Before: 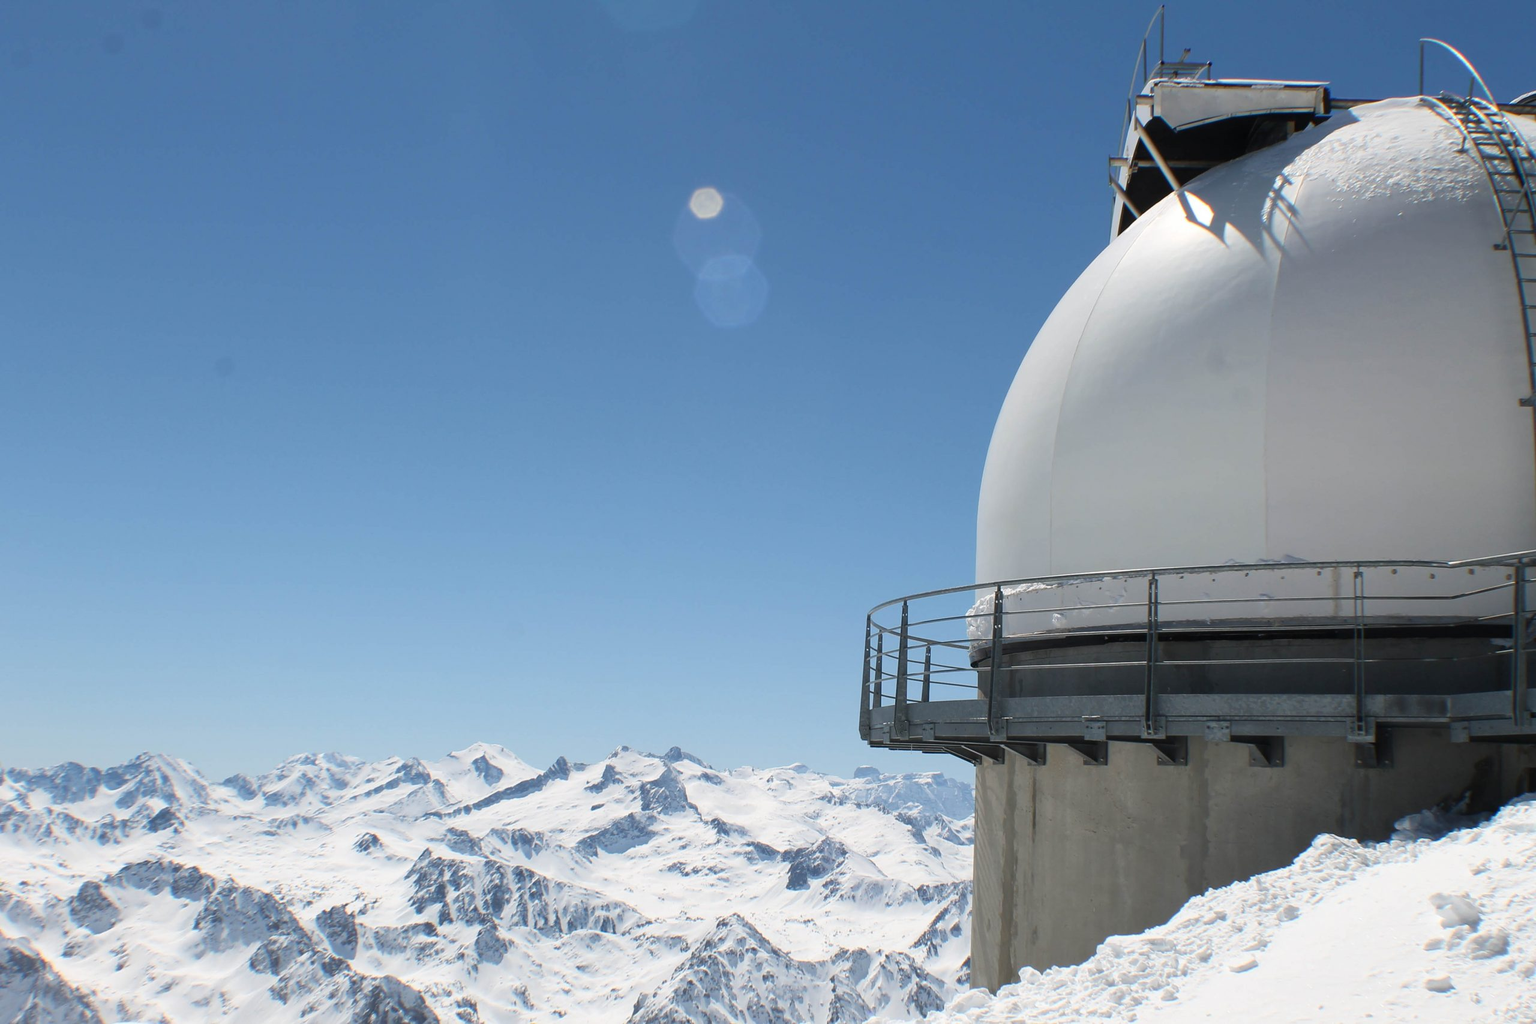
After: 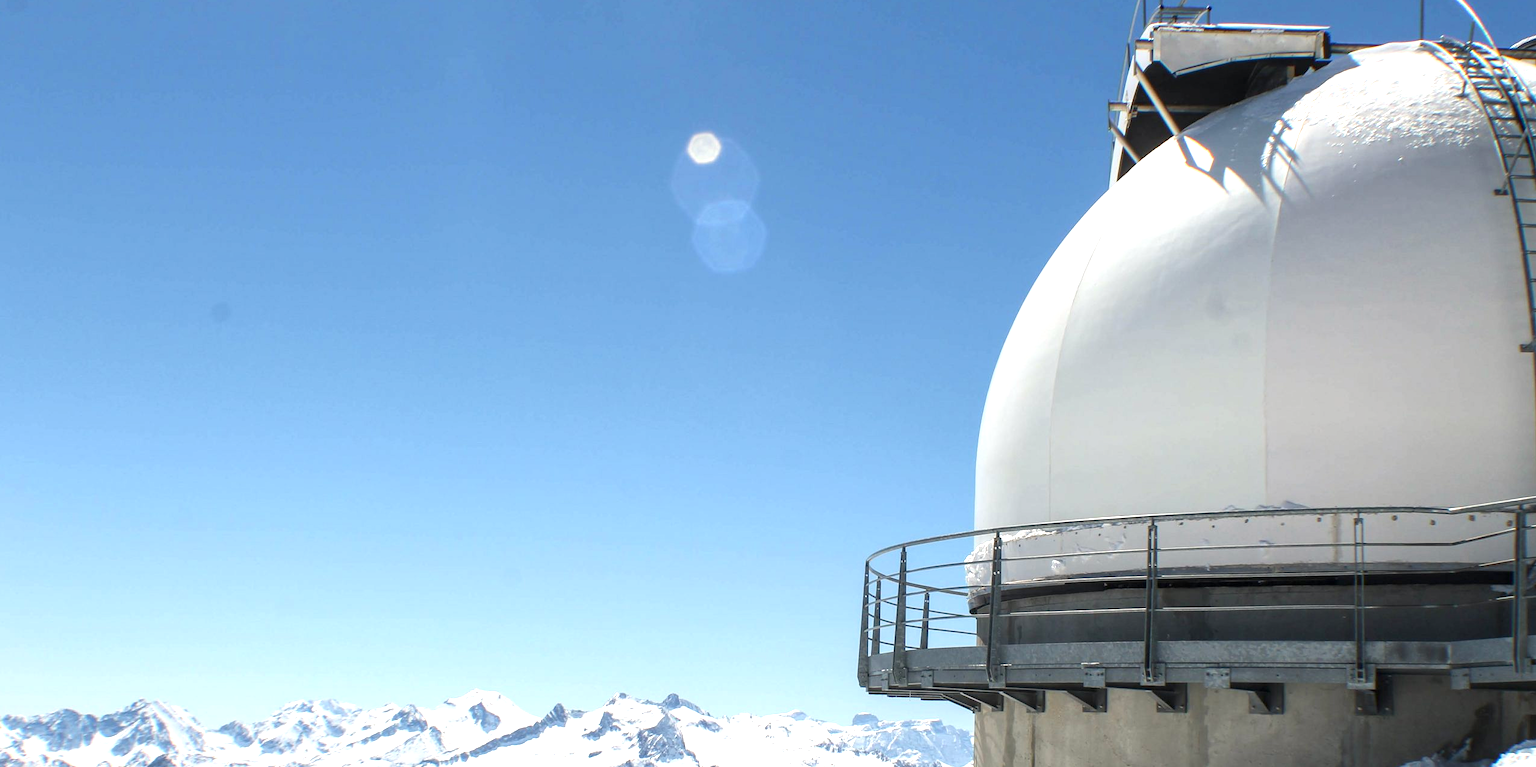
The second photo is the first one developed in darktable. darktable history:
color correction: highlights b* 2.89
local contrast: on, module defaults
crop: left 0.314%, top 5.492%, bottom 19.86%
exposure: exposure 0.742 EV, compensate exposure bias true, compensate highlight preservation false
contrast brightness saturation: contrast 0.037, saturation 0.069
